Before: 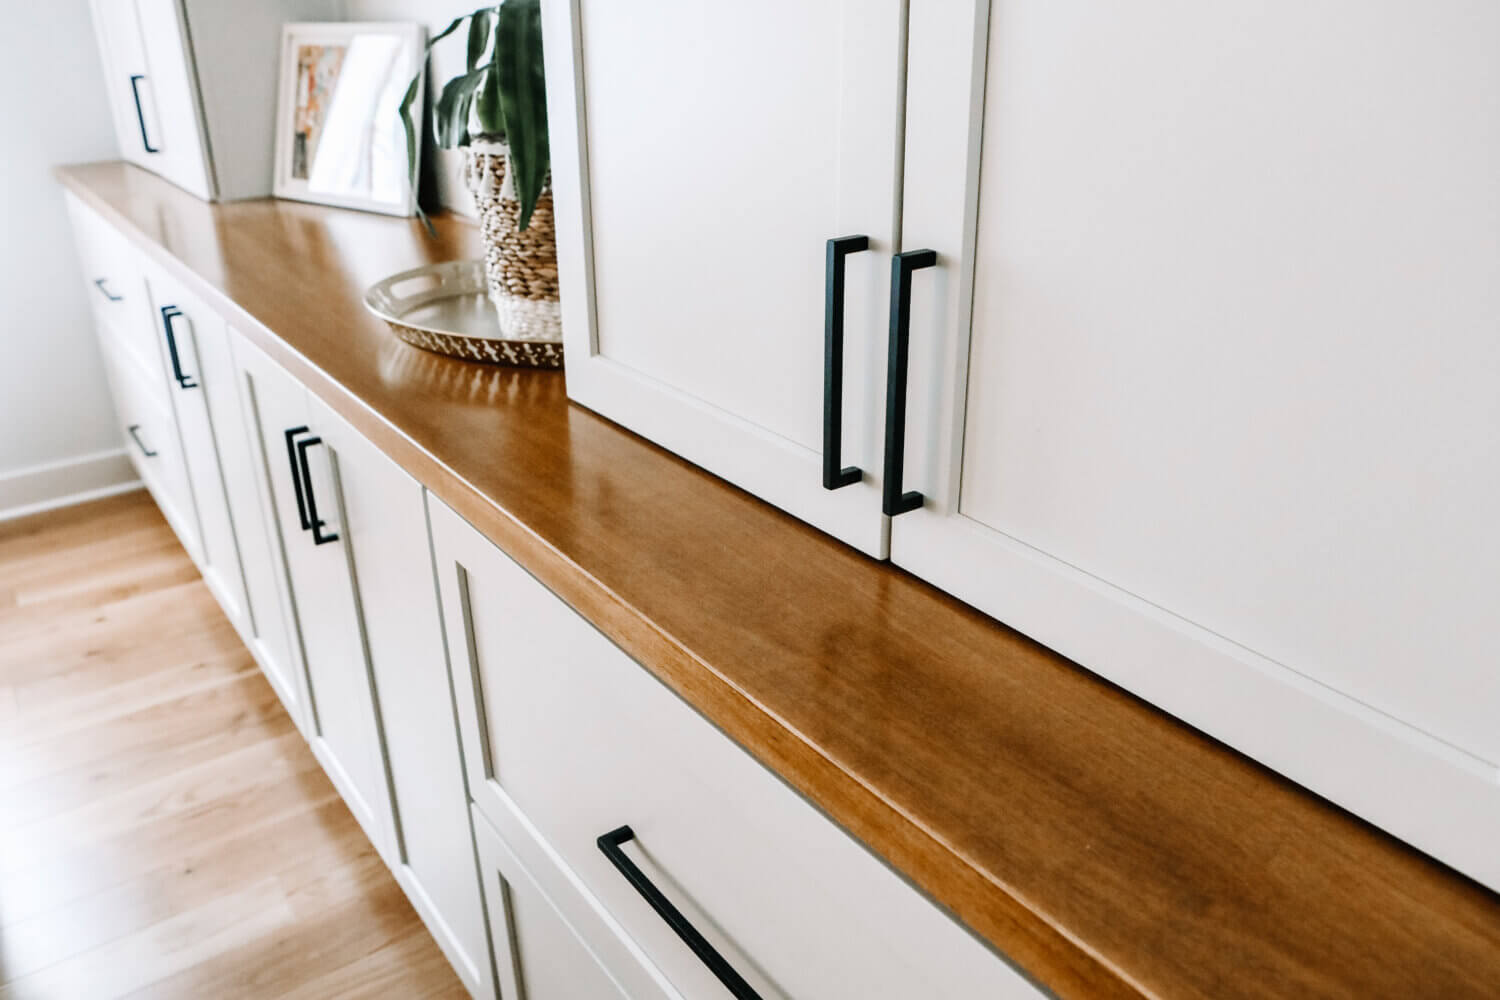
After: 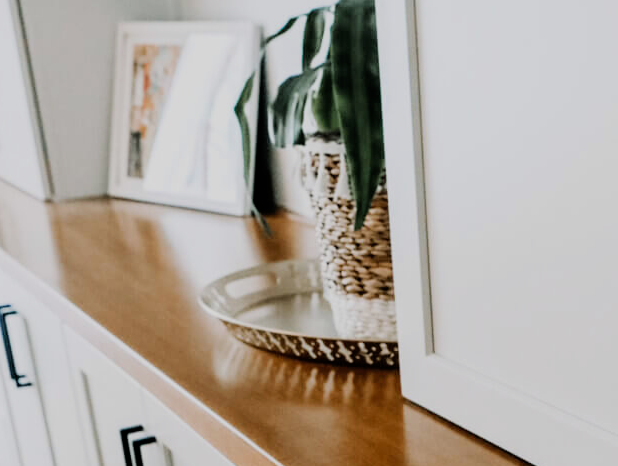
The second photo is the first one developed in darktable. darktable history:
crop and rotate: left 11.042%, top 0.115%, right 47.724%, bottom 53.258%
filmic rgb: black relative exposure -7.65 EV, white relative exposure 4.56 EV, hardness 3.61, contrast 1.059
